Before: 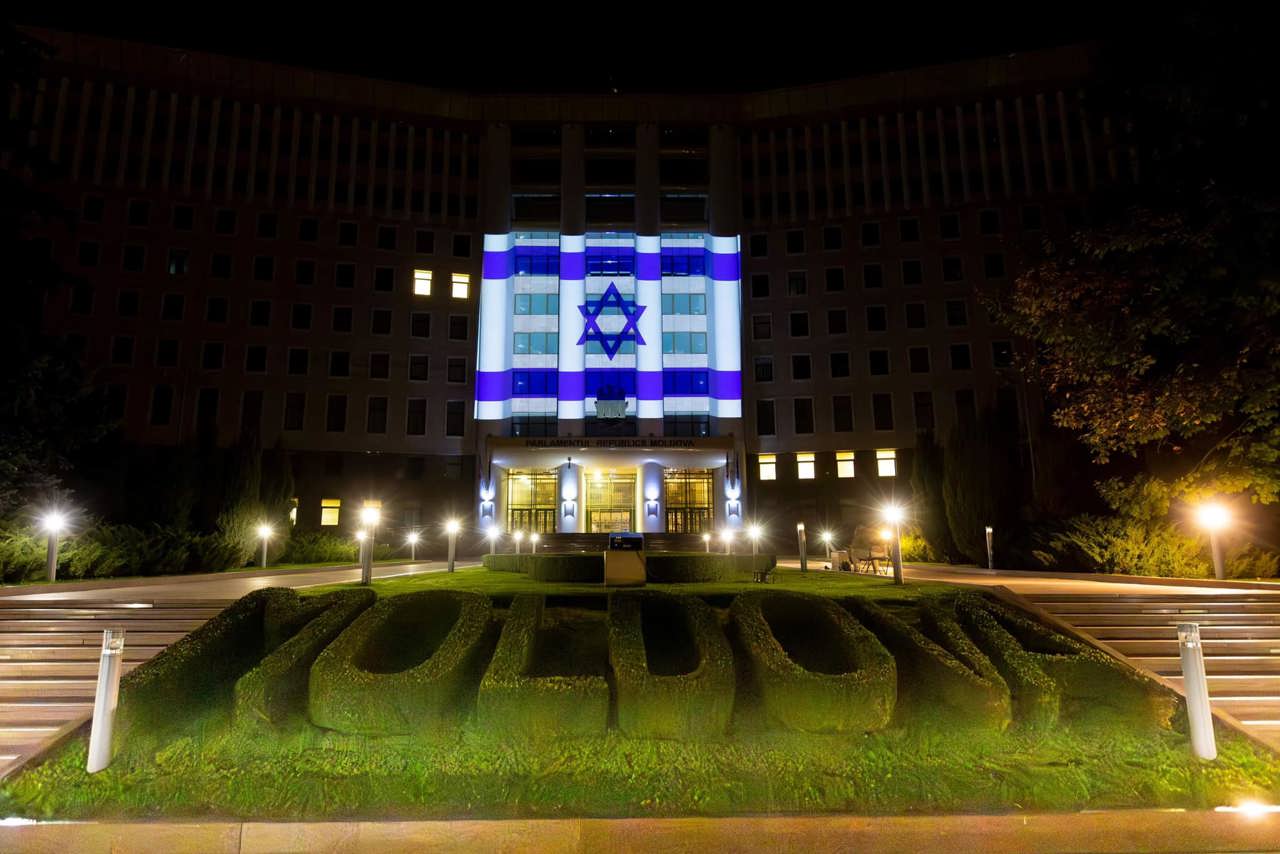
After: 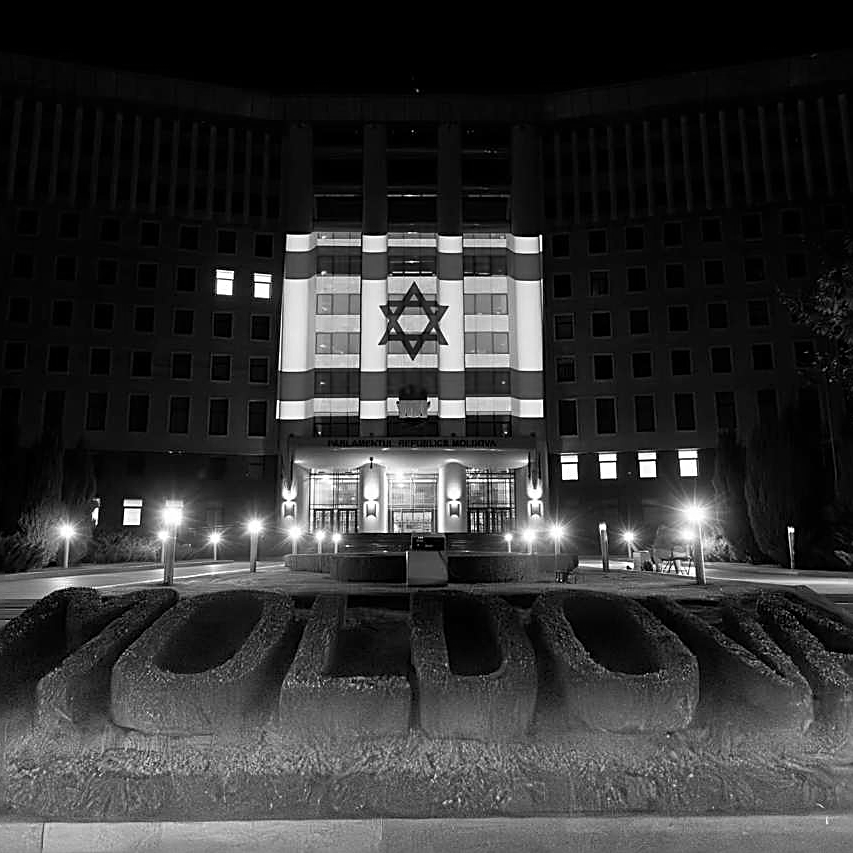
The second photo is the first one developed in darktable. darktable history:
sharpen: amount 0.901
crop and rotate: left 15.546%, right 17.787%
monochrome: on, module defaults
